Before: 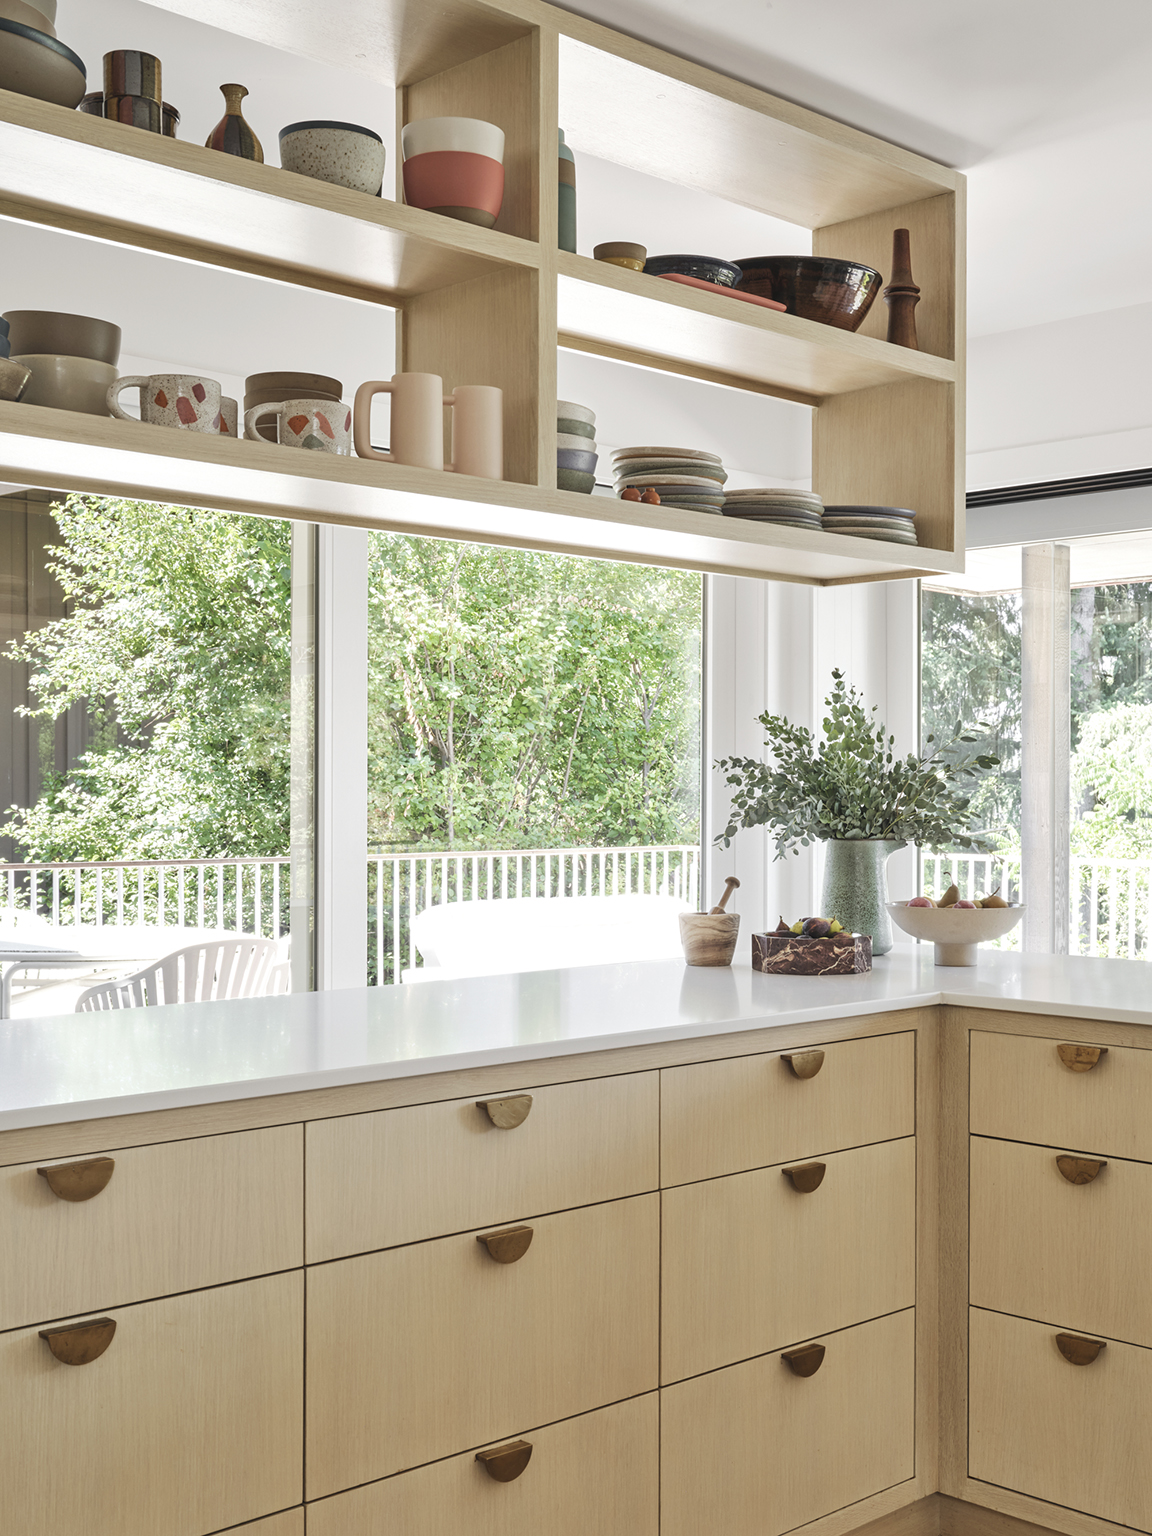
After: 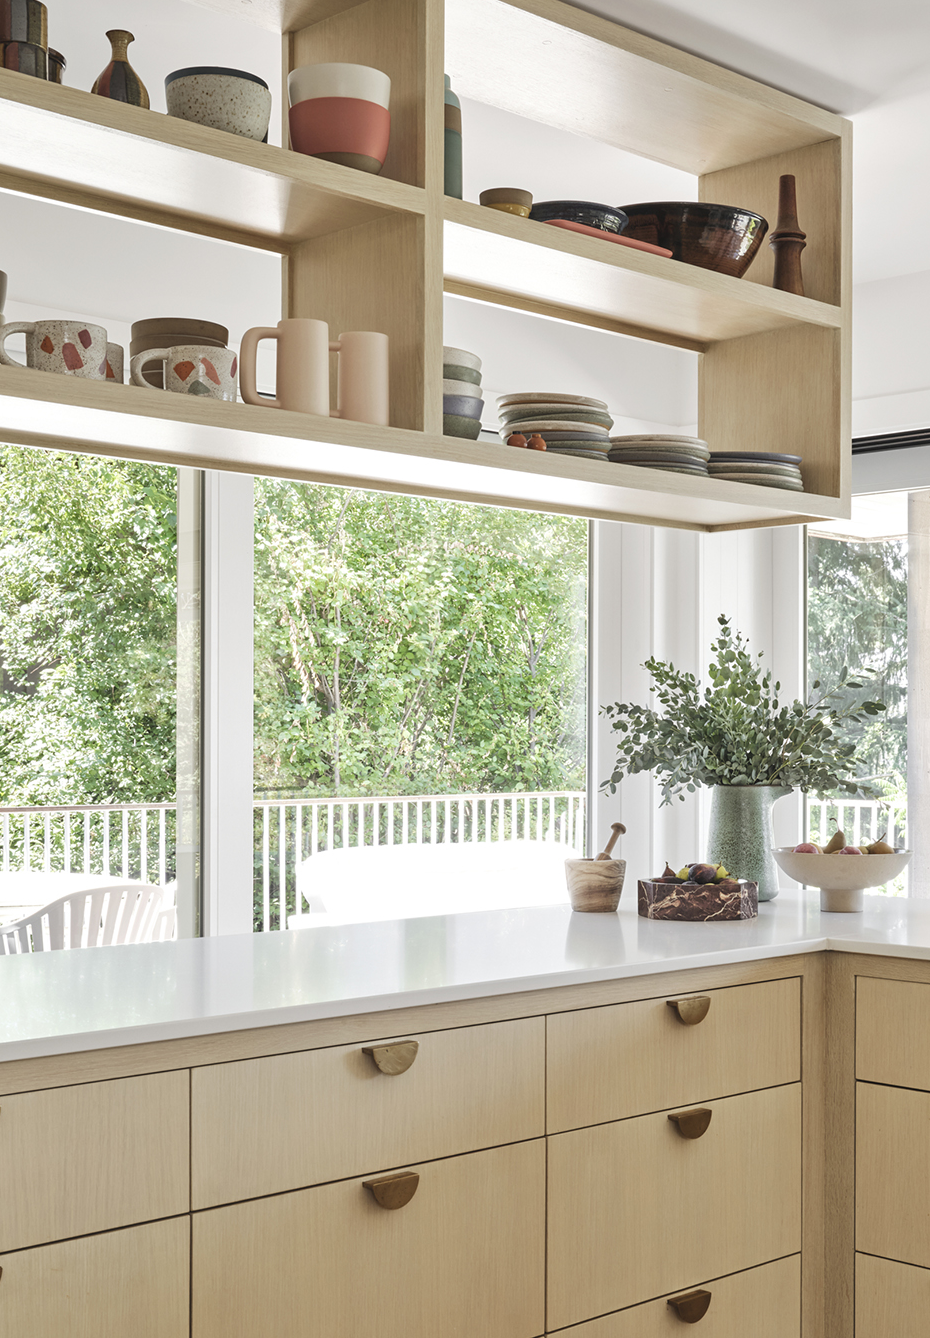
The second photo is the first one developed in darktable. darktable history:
tone equalizer: on, module defaults
crop: left 9.944%, top 3.564%, right 9.269%, bottom 9.275%
